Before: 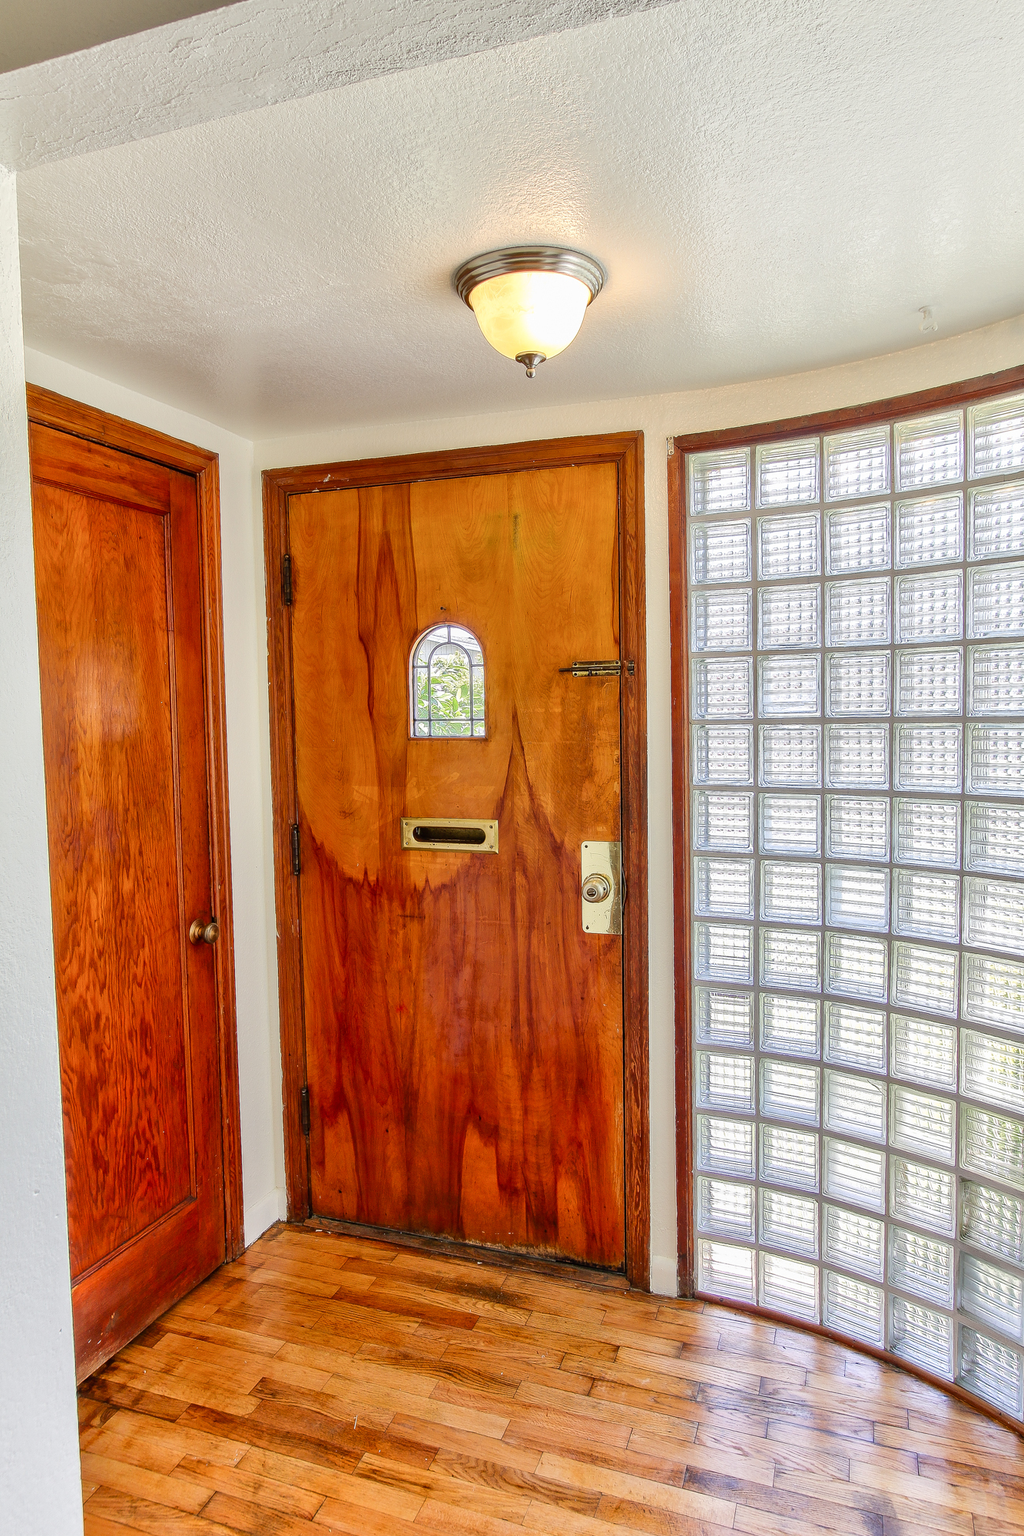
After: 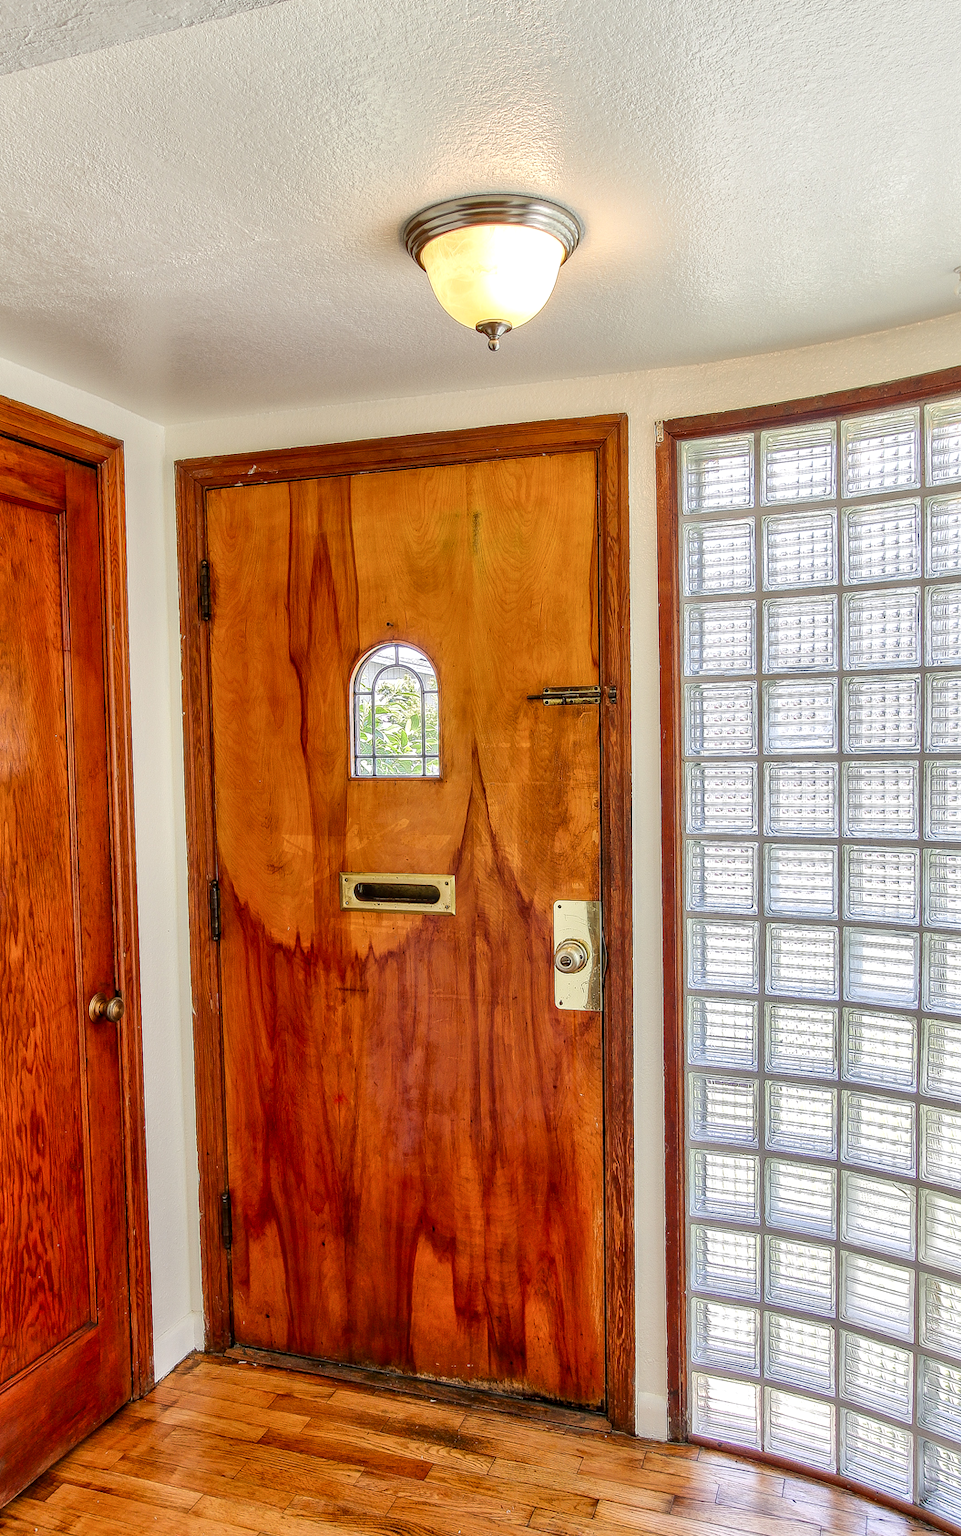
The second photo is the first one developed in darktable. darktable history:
crop: left 11.225%, top 5.381%, right 9.565%, bottom 10.314%
local contrast: on, module defaults
